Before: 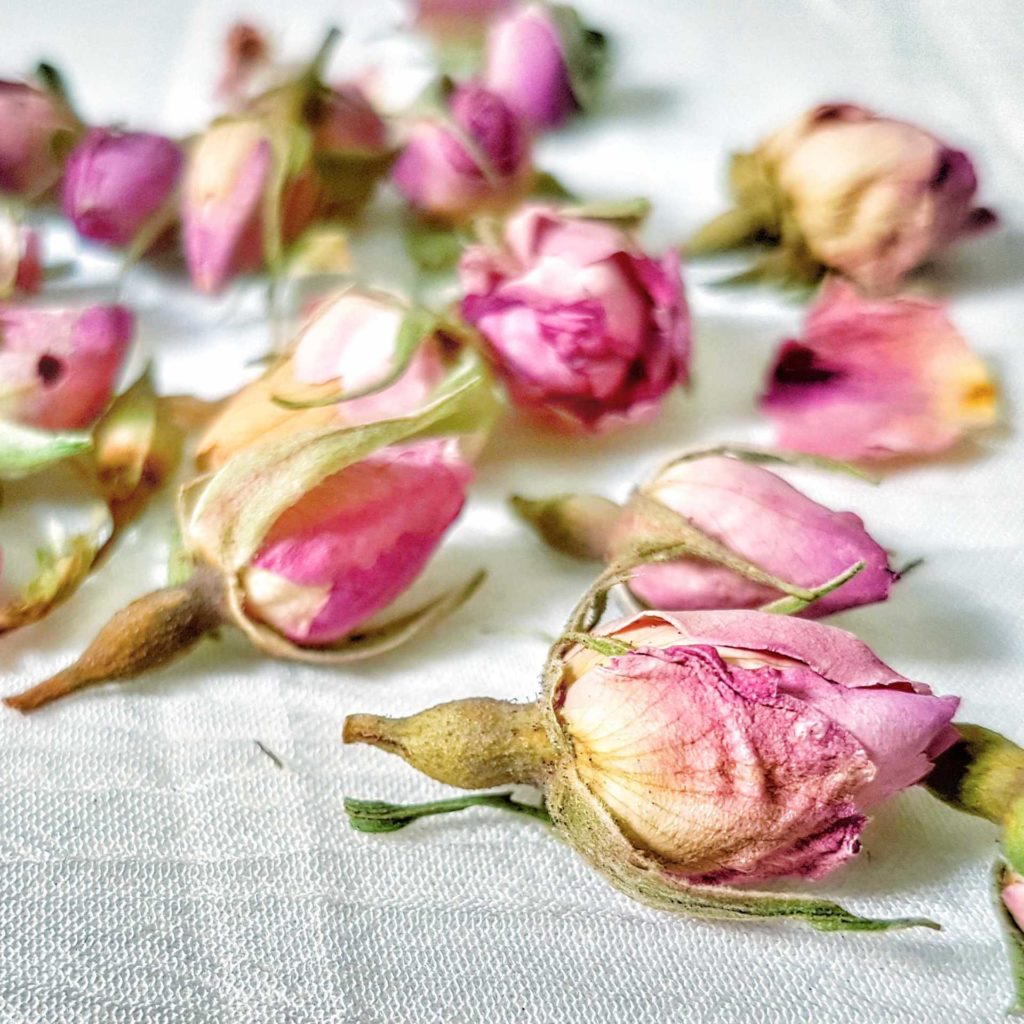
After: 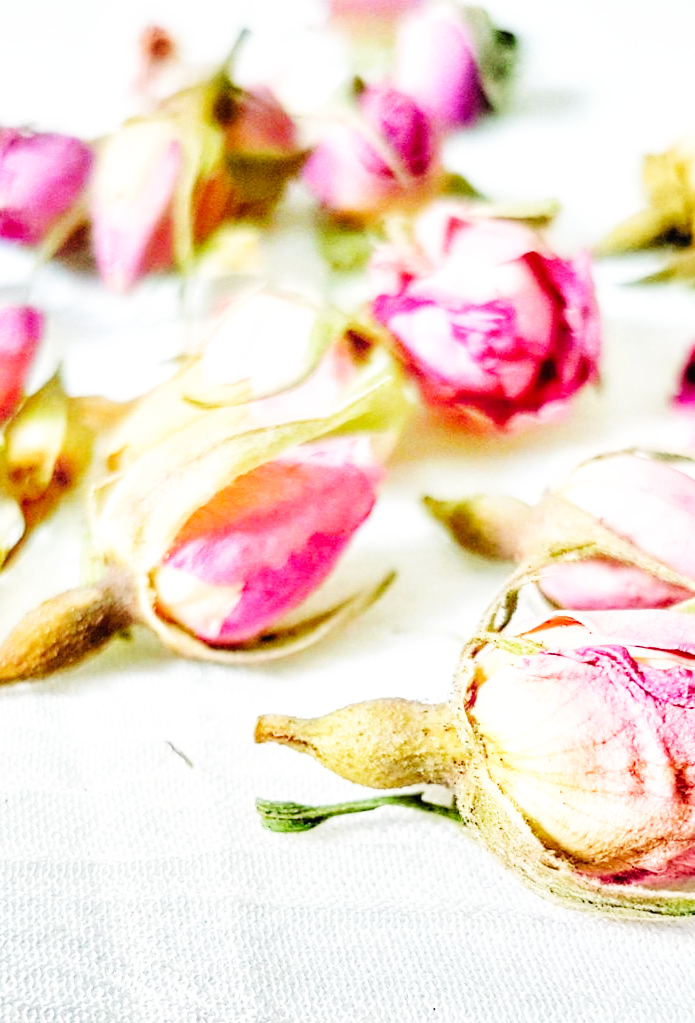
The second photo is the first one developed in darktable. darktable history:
crop and rotate: left 8.778%, right 23.288%
base curve: curves: ch0 [(0, 0.003) (0.001, 0.002) (0.006, 0.004) (0.02, 0.022) (0.048, 0.086) (0.094, 0.234) (0.162, 0.431) (0.258, 0.629) (0.385, 0.8) (0.548, 0.918) (0.751, 0.988) (1, 1)], preserve colors none
